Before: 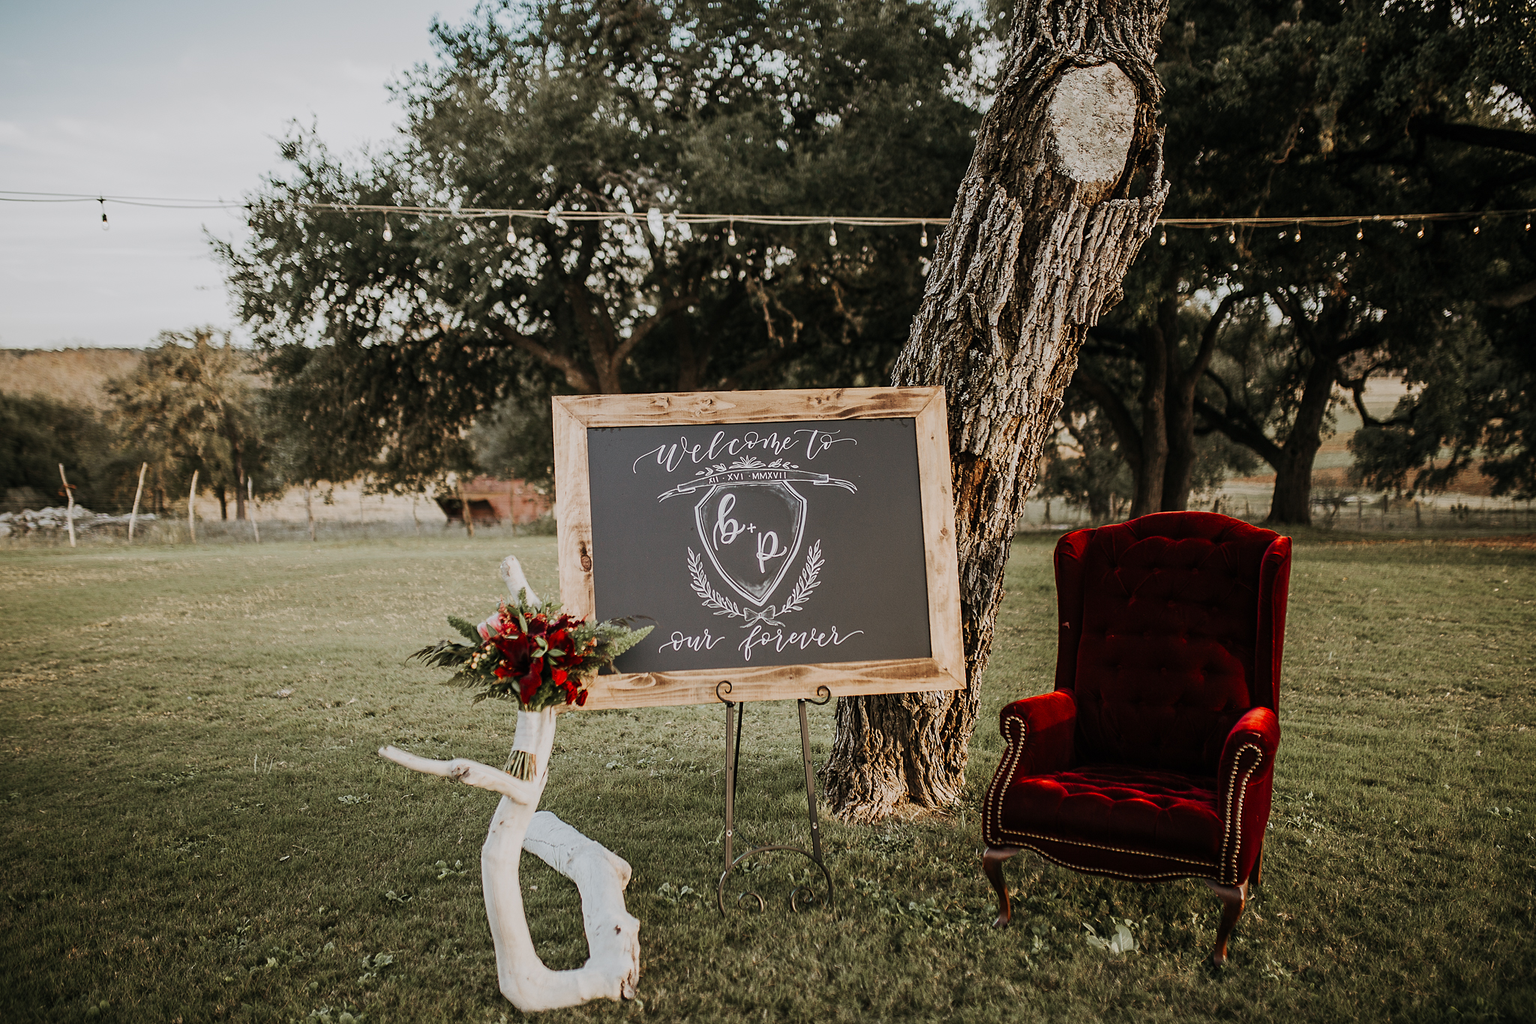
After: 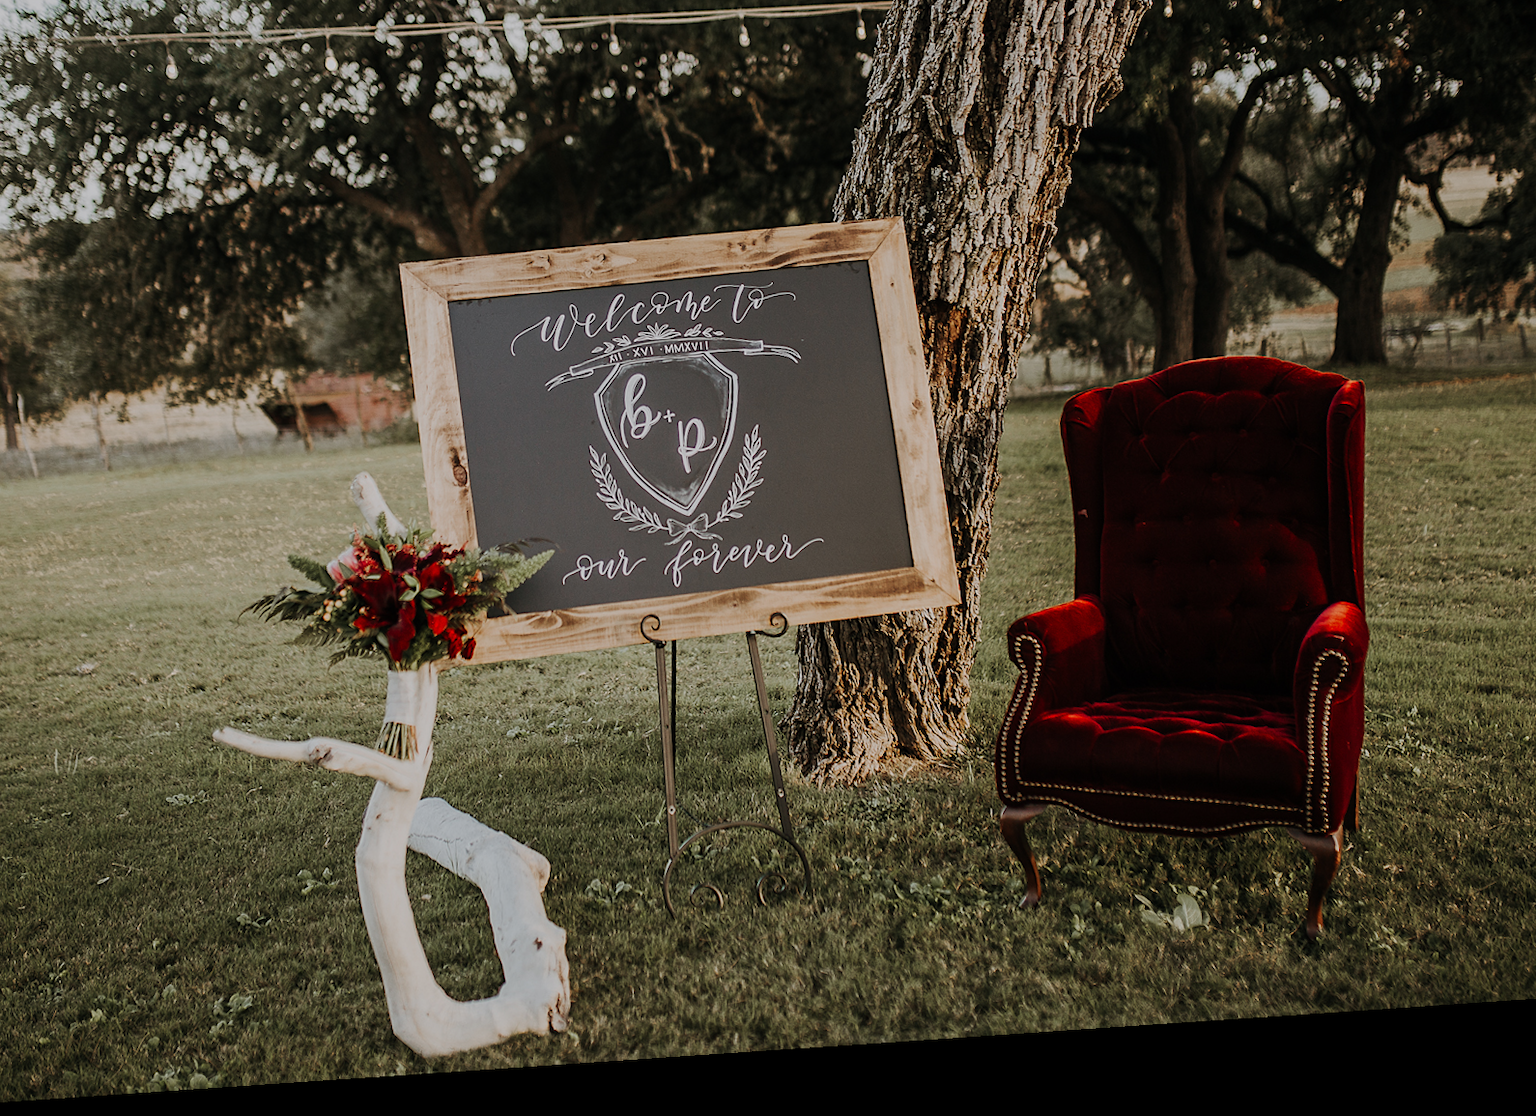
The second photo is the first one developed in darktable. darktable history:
crop: left 16.871%, top 22.857%, right 9.116%
exposure: exposure -0.293 EV, compensate highlight preservation false
rotate and perspective: rotation -4.2°, shear 0.006, automatic cropping off
